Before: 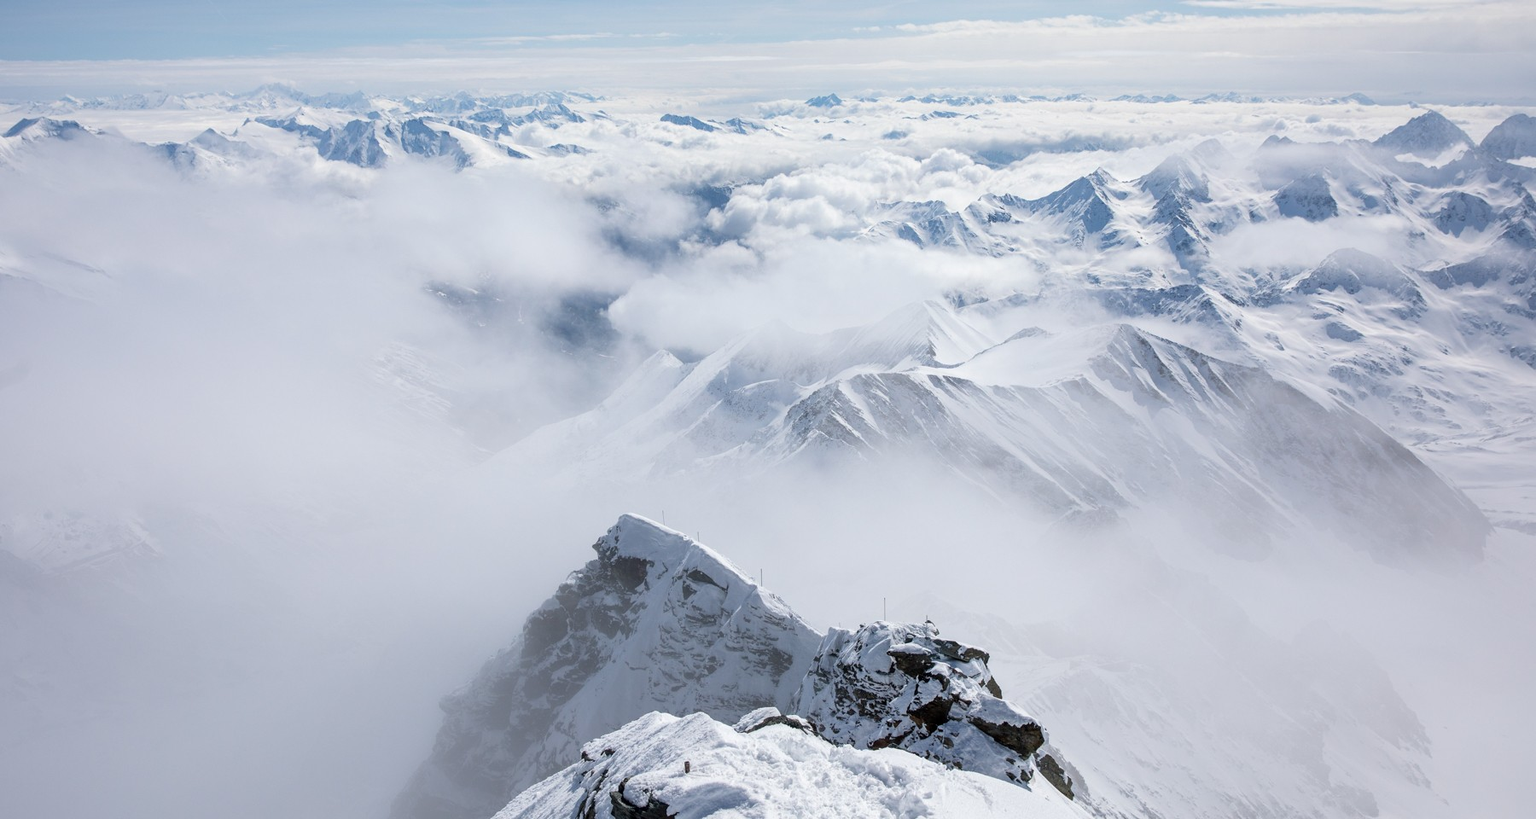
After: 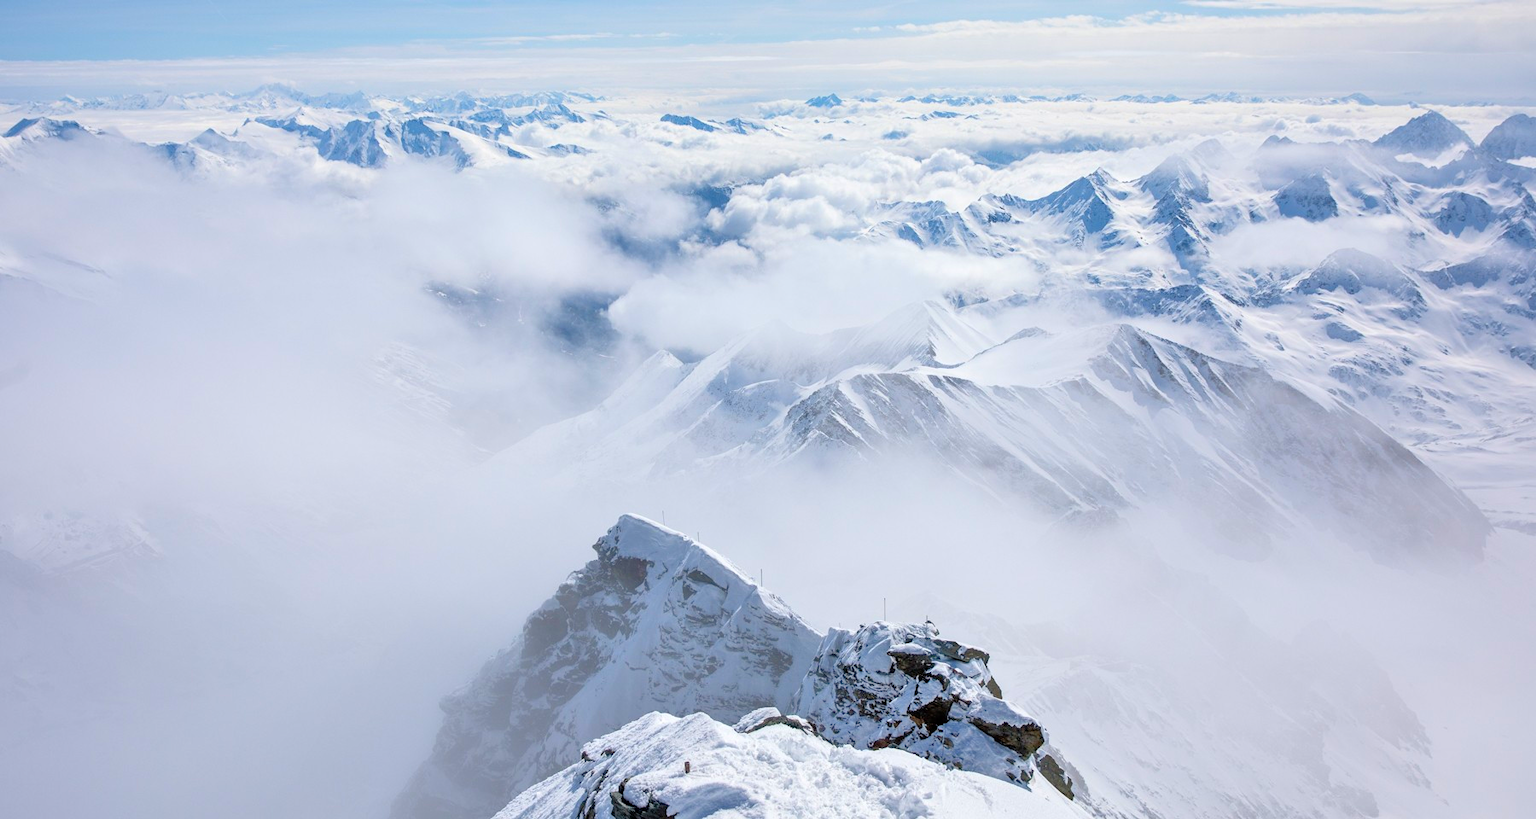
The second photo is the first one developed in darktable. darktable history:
tone equalizer: -7 EV 0.15 EV, -6 EV 0.6 EV, -5 EV 1.15 EV, -4 EV 1.33 EV, -3 EV 1.15 EV, -2 EV 0.6 EV, -1 EV 0.15 EV, mask exposure compensation -0.5 EV
contrast brightness saturation: contrast 0.09, saturation 0.28
color balance rgb: global vibrance 20%
